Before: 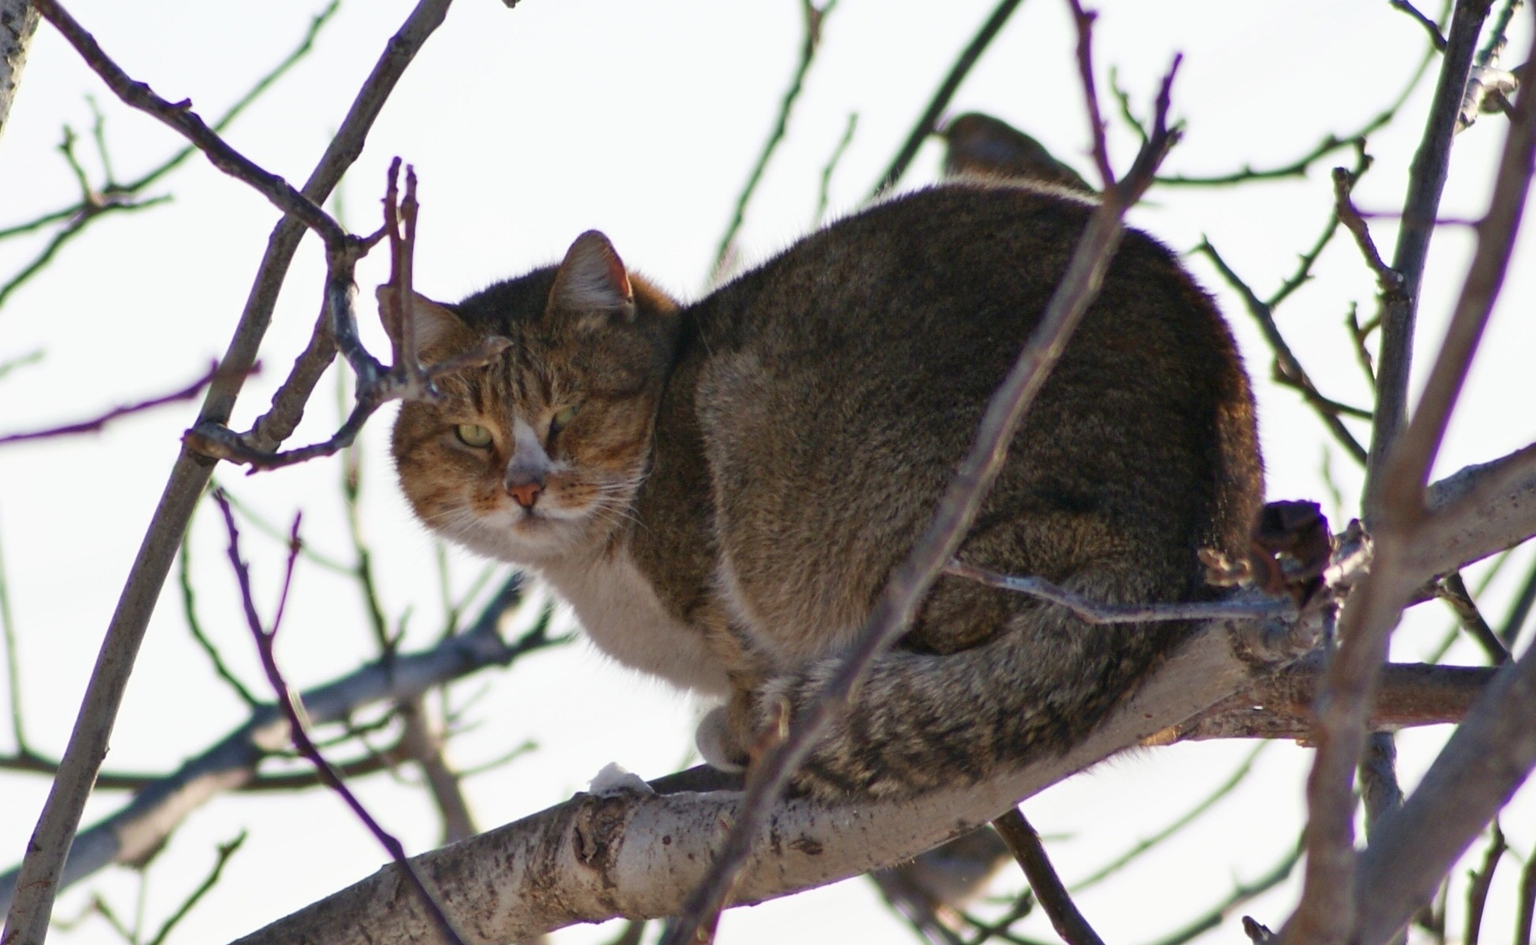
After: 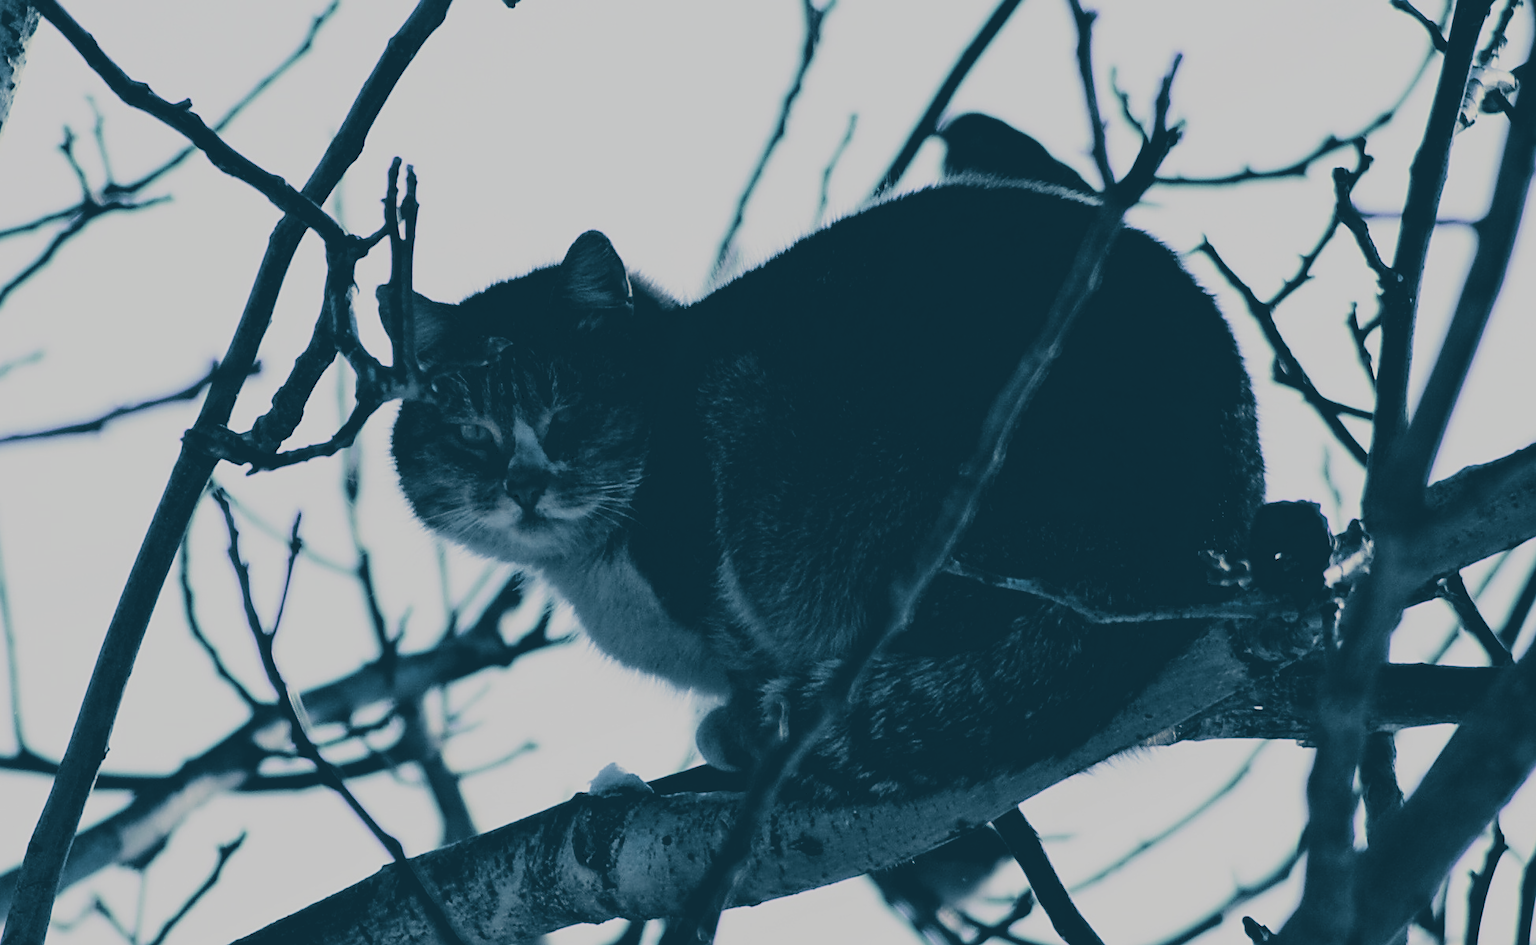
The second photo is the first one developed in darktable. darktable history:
sharpen: on, module defaults
split-toning: shadows › hue 212.4°, balance -70
tone curve: curves: ch0 [(0, 0) (0.003, 0.185) (0.011, 0.185) (0.025, 0.187) (0.044, 0.185) (0.069, 0.185) (0.1, 0.18) (0.136, 0.18) (0.177, 0.179) (0.224, 0.202) (0.277, 0.252) (0.335, 0.343) (0.399, 0.452) (0.468, 0.553) (0.543, 0.643) (0.623, 0.717) (0.709, 0.778) (0.801, 0.82) (0.898, 0.856) (1, 1)], preserve colors none
exposure: exposure -1 EV, compensate highlight preservation false
